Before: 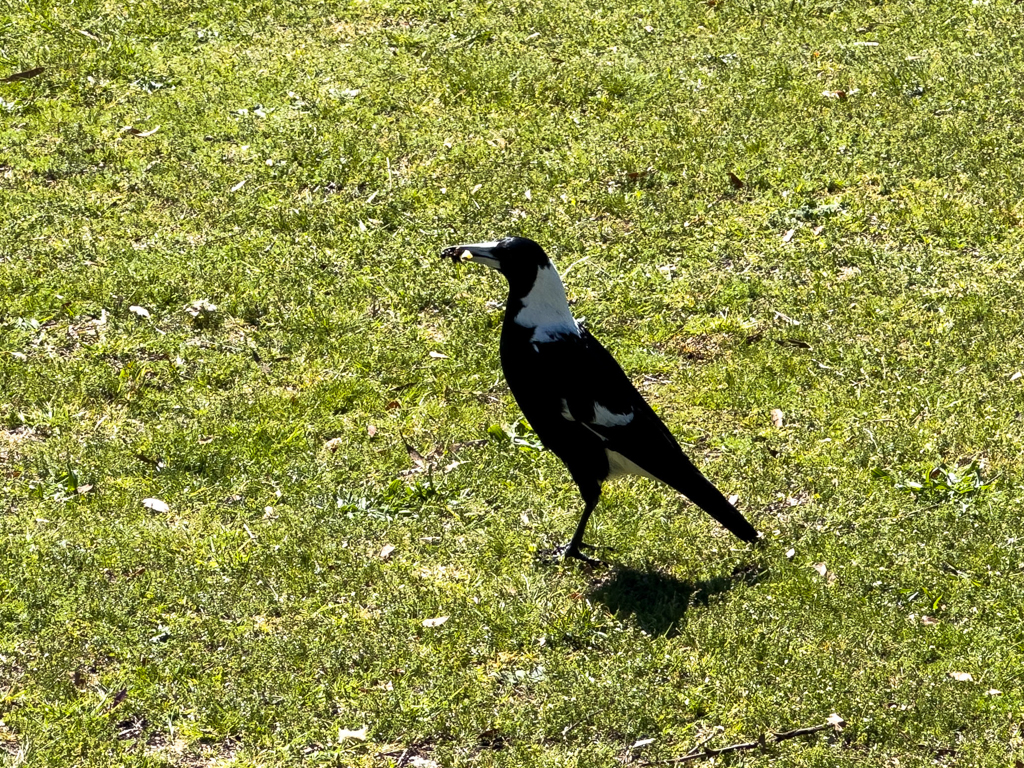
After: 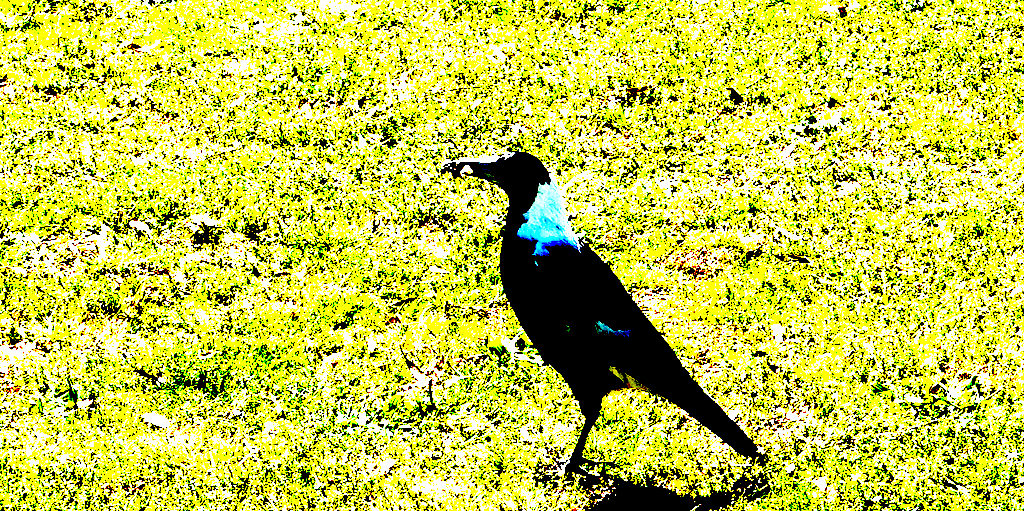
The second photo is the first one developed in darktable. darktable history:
exposure: black level correction 0.099, exposure 2.898 EV, compensate highlight preservation false
crop: top 11.14%, bottom 22.221%
